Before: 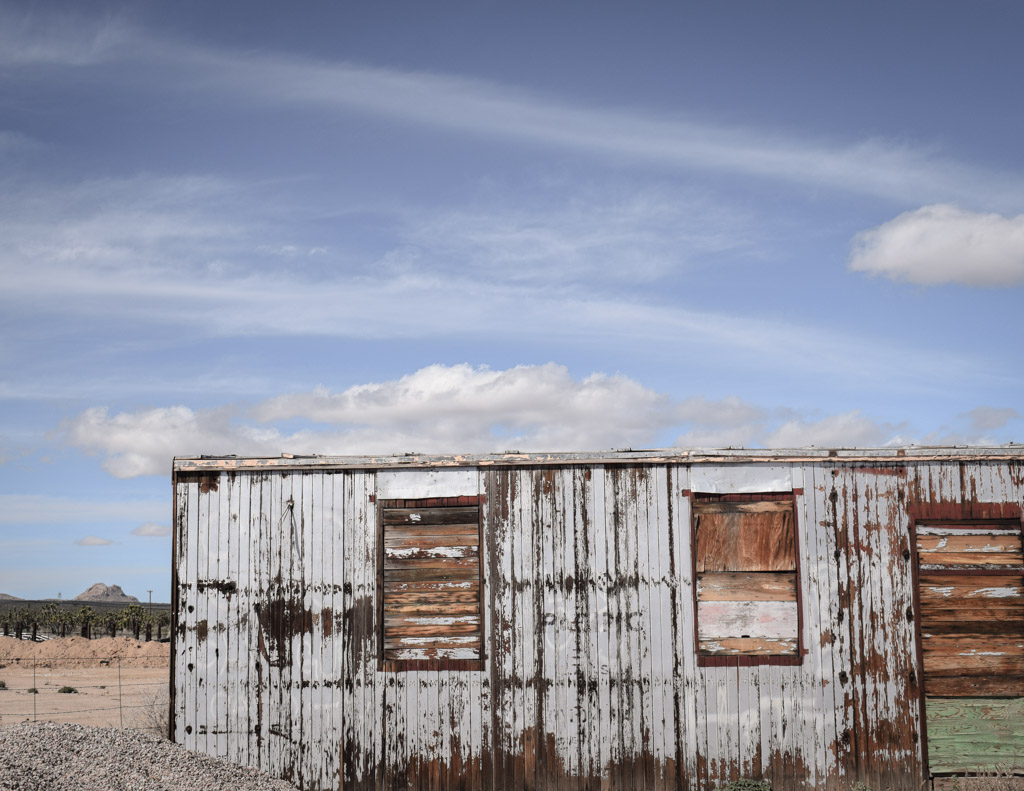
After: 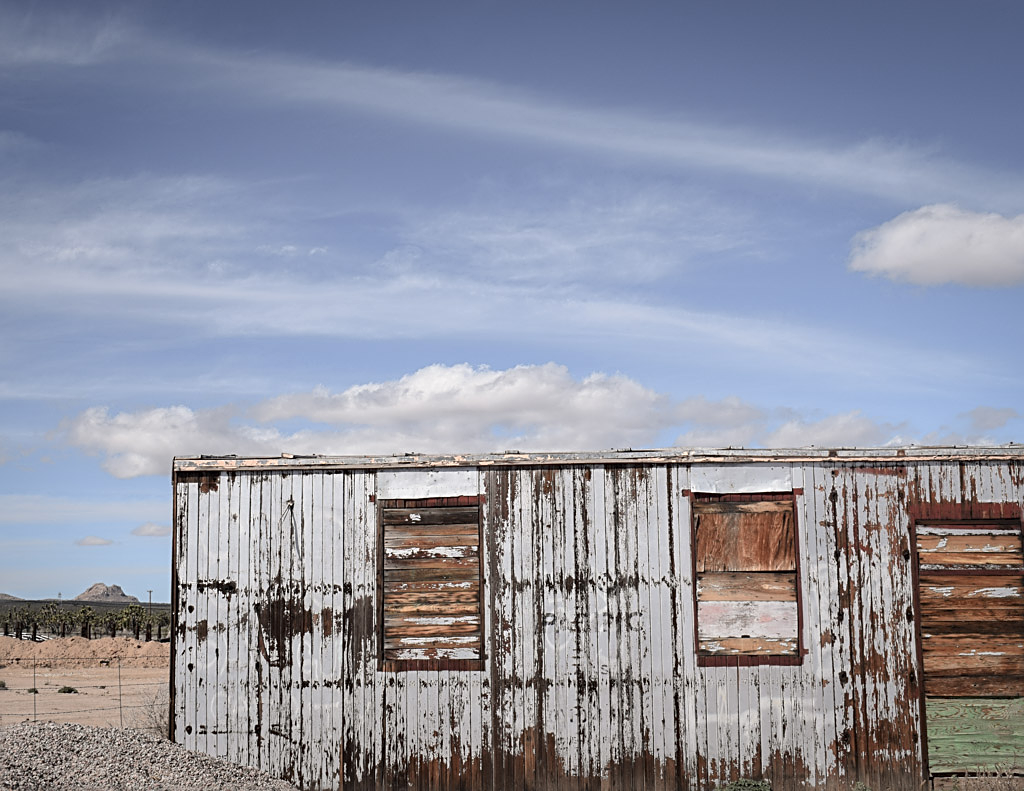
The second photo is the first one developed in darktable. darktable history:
local contrast: mode bilateral grid, contrast 15, coarseness 36, detail 105%, midtone range 0.2
sharpen: on, module defaults
